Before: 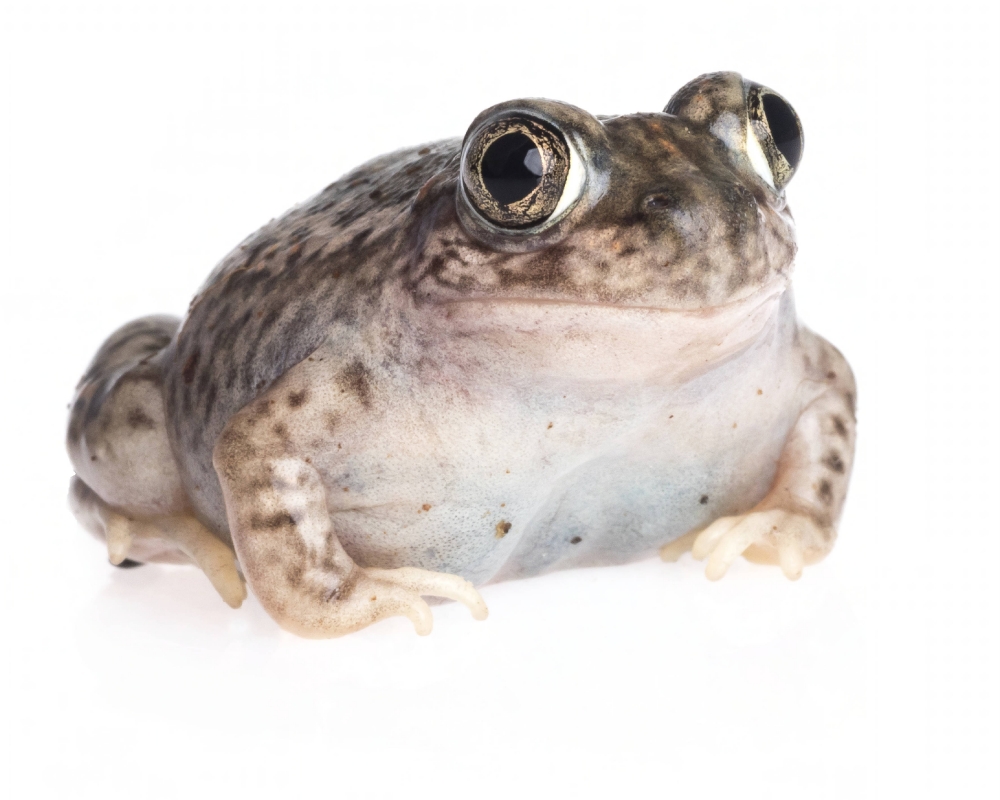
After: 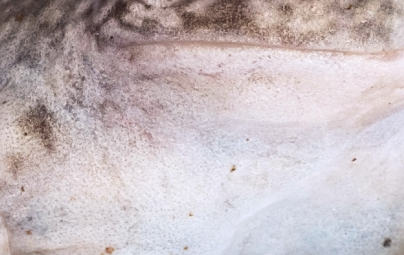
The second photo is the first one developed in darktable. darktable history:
sharpen: amount 0.55
white balance: red 0.984, blue 1.059
crop: left 31.751%, top 32.172%, right 27.8%, bottom 35.83%
